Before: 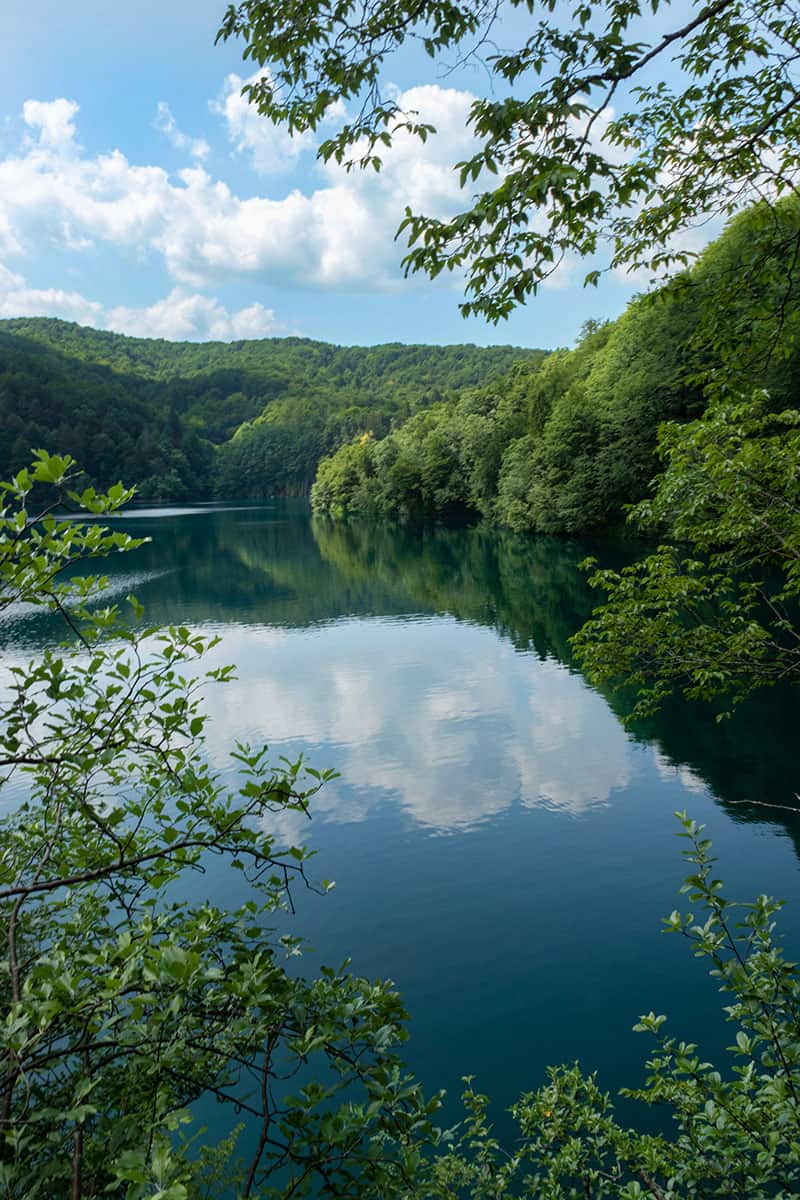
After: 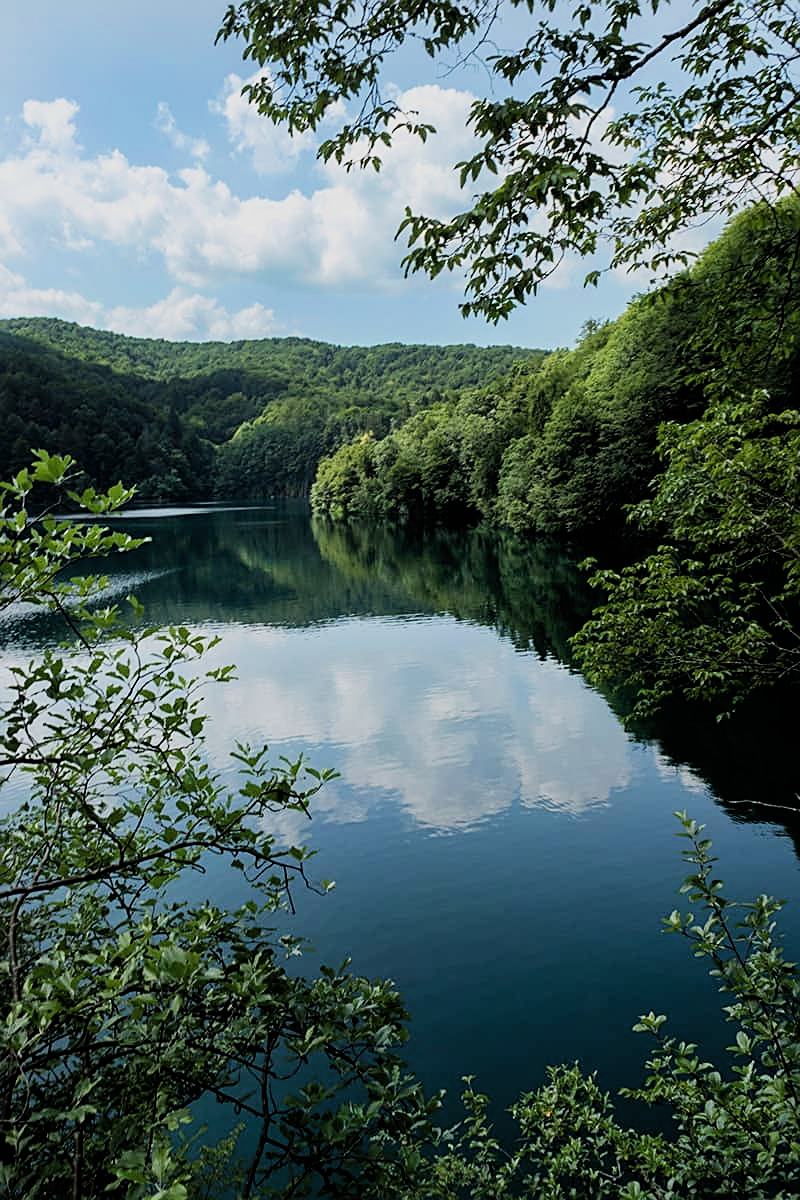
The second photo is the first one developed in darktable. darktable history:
sharpen: on, module defaults
filmic rgb: black relative exposure -7.65 EV, white relative exposure 4.56 EV, hardness 3.61, contrast 1.236, add noise in highlights 0.001, color science v3 (2019), use custom middle-gray values true, contrast in highlights soft
